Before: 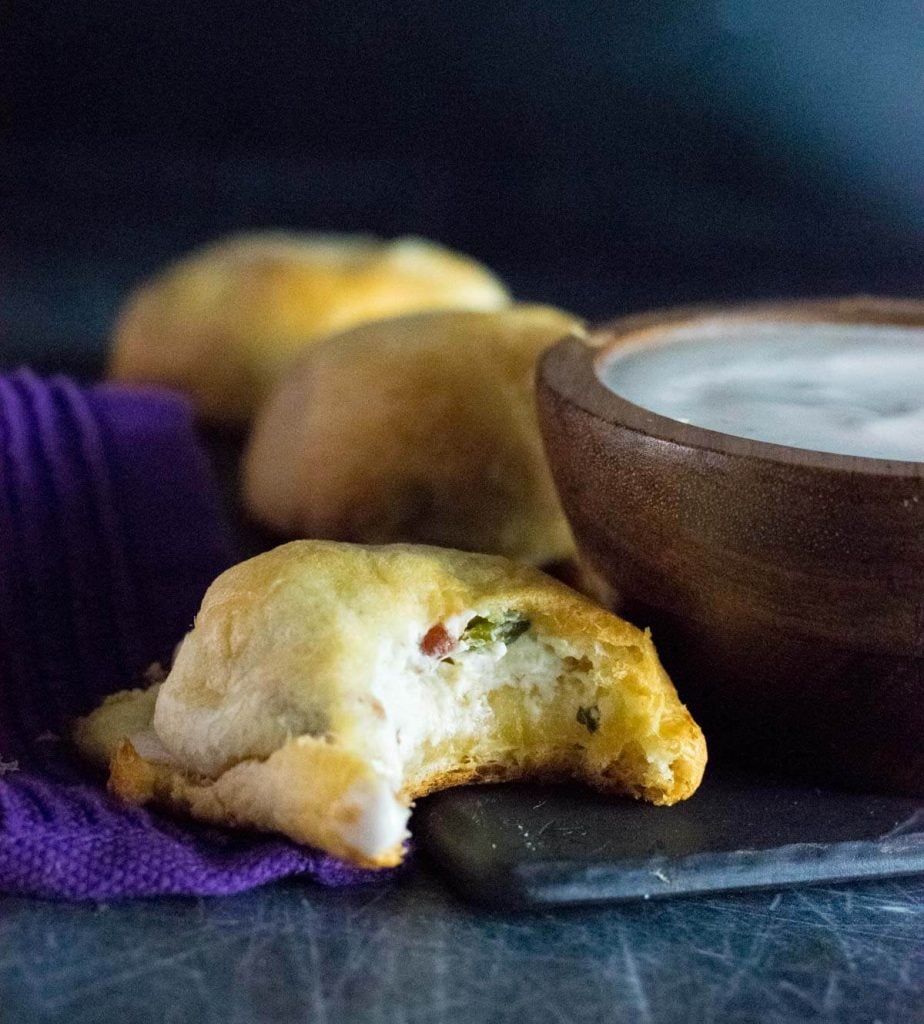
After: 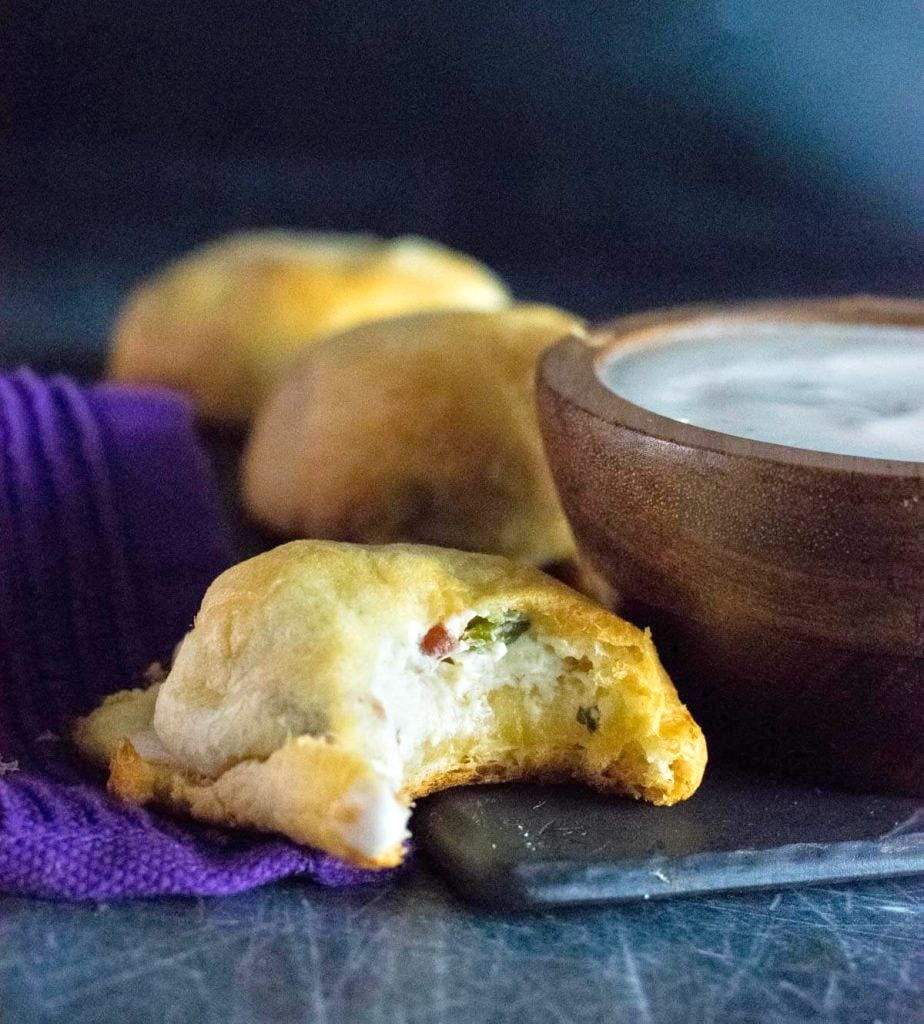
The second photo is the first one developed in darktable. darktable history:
tone equalizer: -8 EV 1.04 EV, -7 EV 1.01 EV, -6 EV 1.01 EV, -5 EV 1.02 EV, -4 EV 1.02 EV, -3 EV 0.736 EV, -2 EV 0.48 EV, -1 EV 0.271 EV, mask exposure compensation -0.509 EV
